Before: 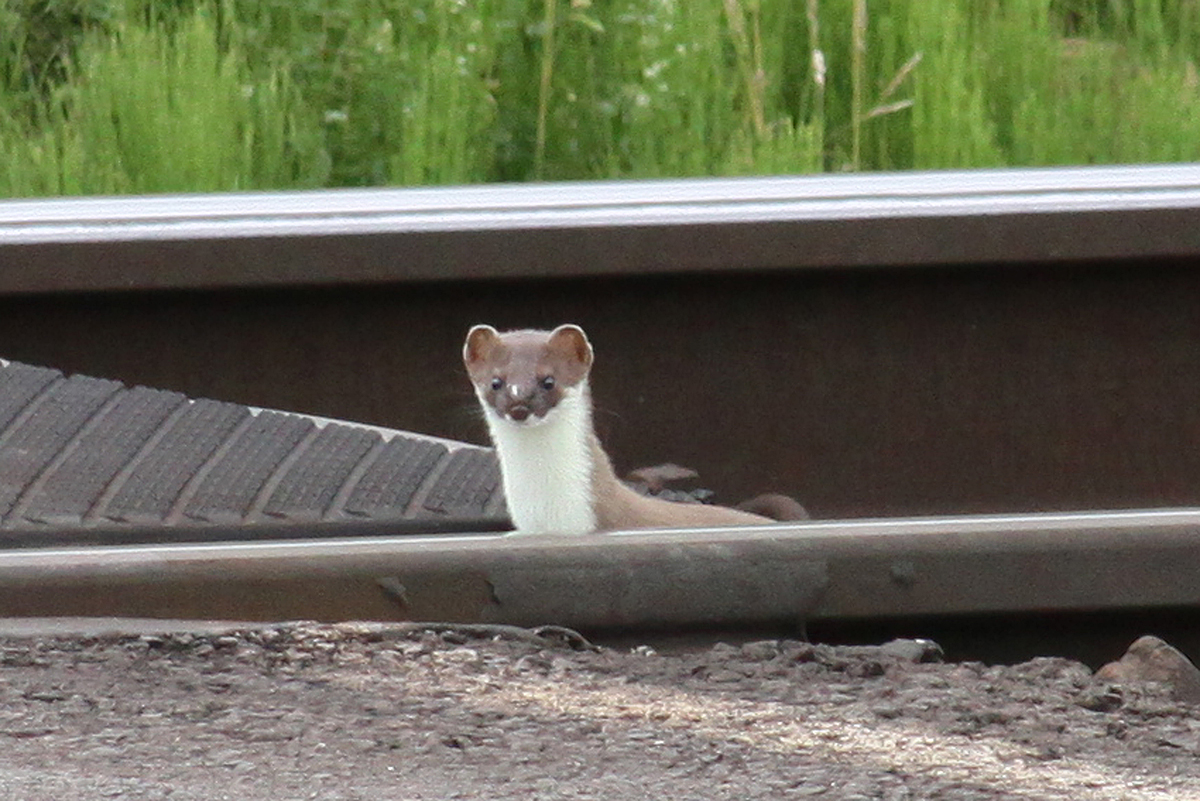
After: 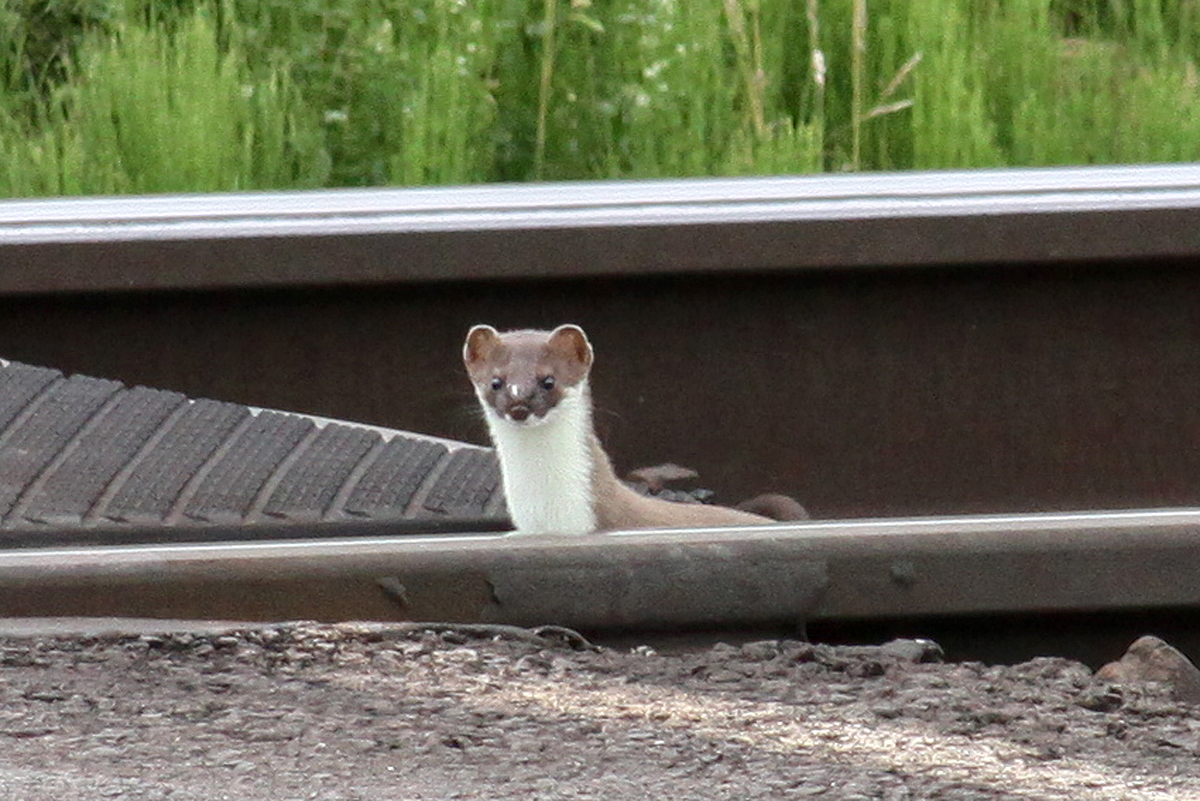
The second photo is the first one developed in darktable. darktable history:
local contrast: on, module defaults
contrast brightness saturation: contrast 0.075
